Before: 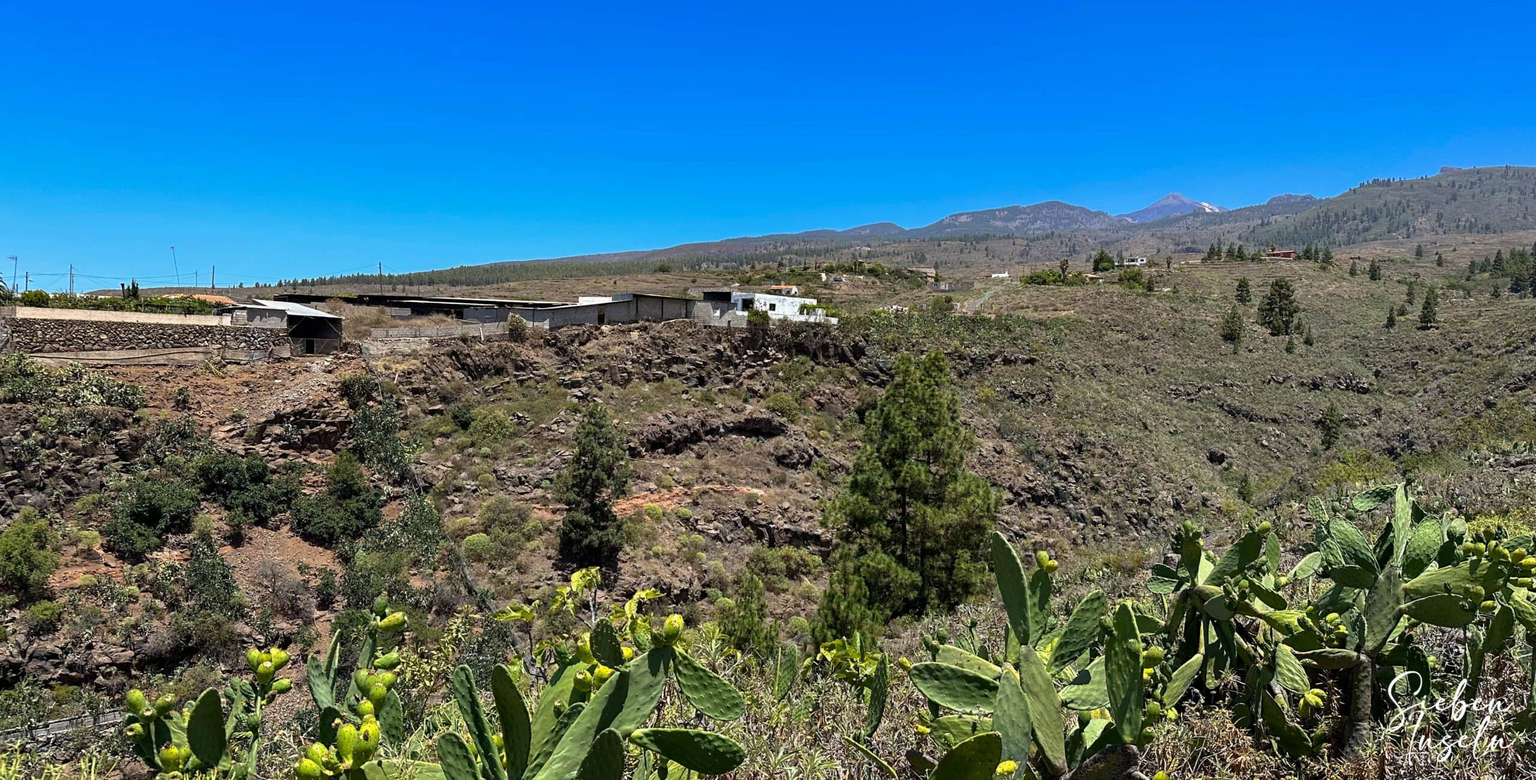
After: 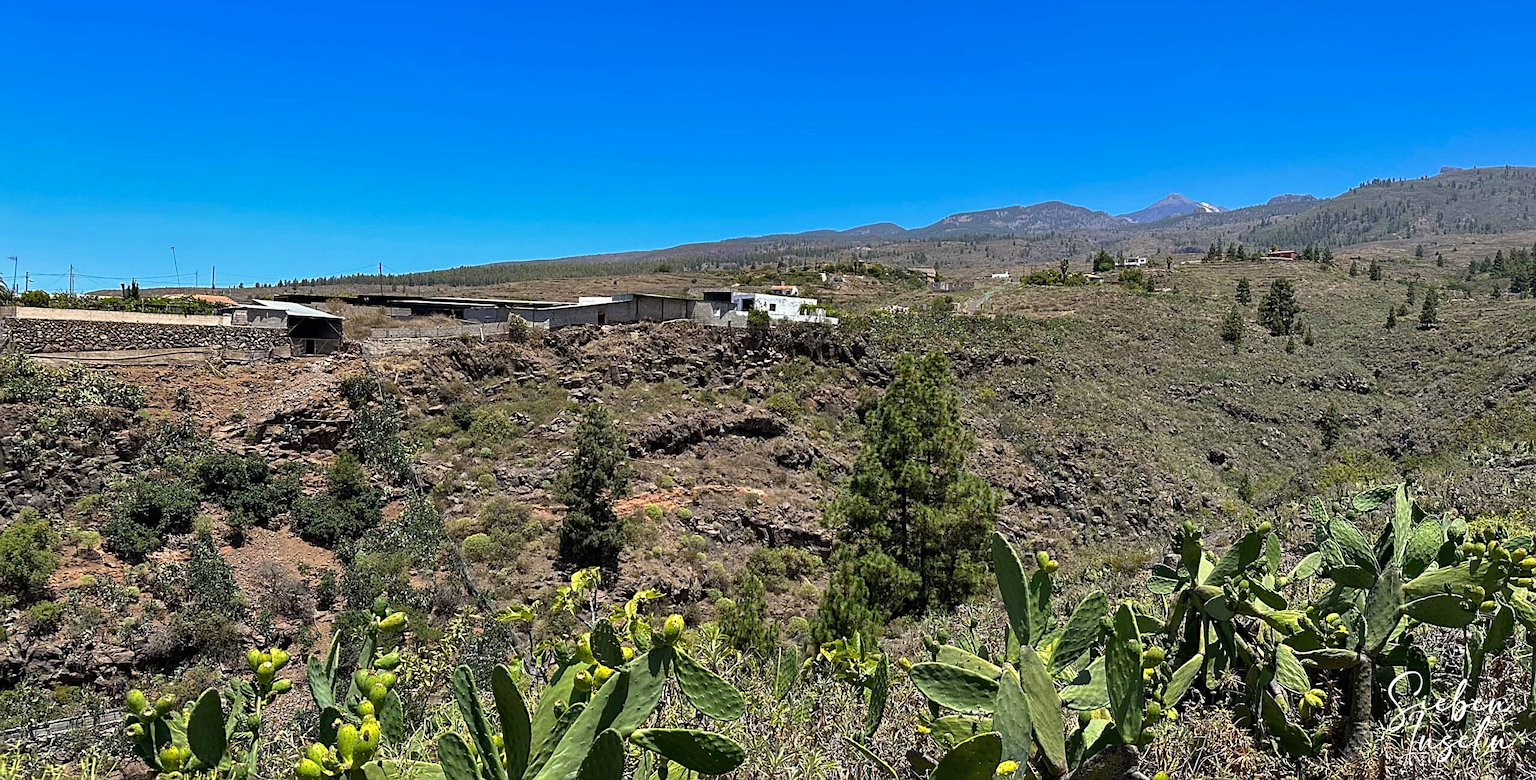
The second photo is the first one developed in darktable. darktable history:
shadows and highlights: shadows 47.49, highlights -40.55, soften with gaussian
sharpen: radius 1.978
